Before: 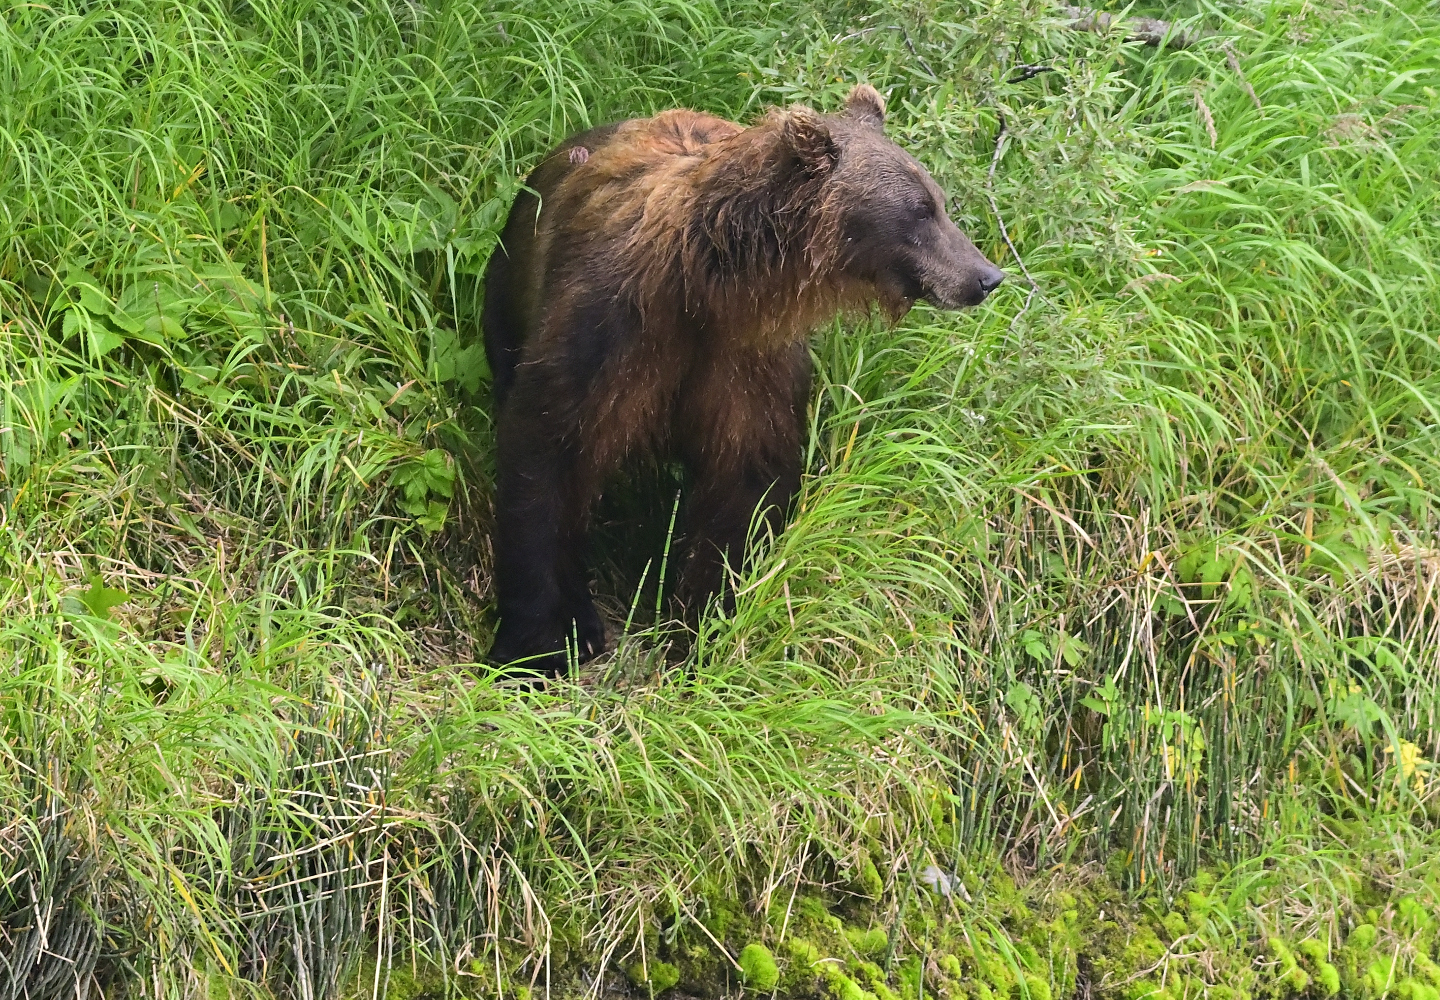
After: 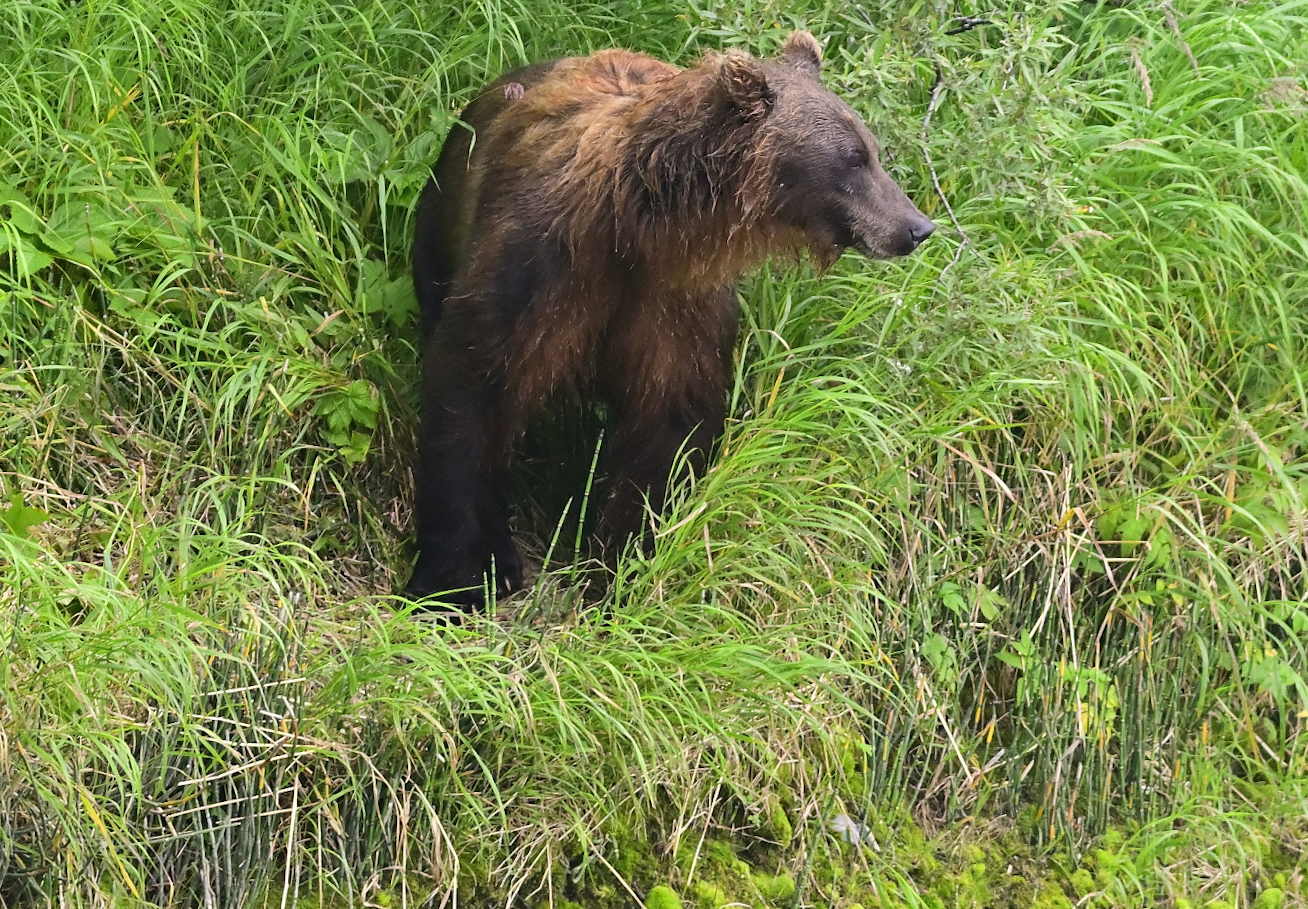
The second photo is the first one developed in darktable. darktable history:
crop and rotate: angle -2.05°, left 3.14%, top 3.706%, right 1.402%, bottom 0.742%
